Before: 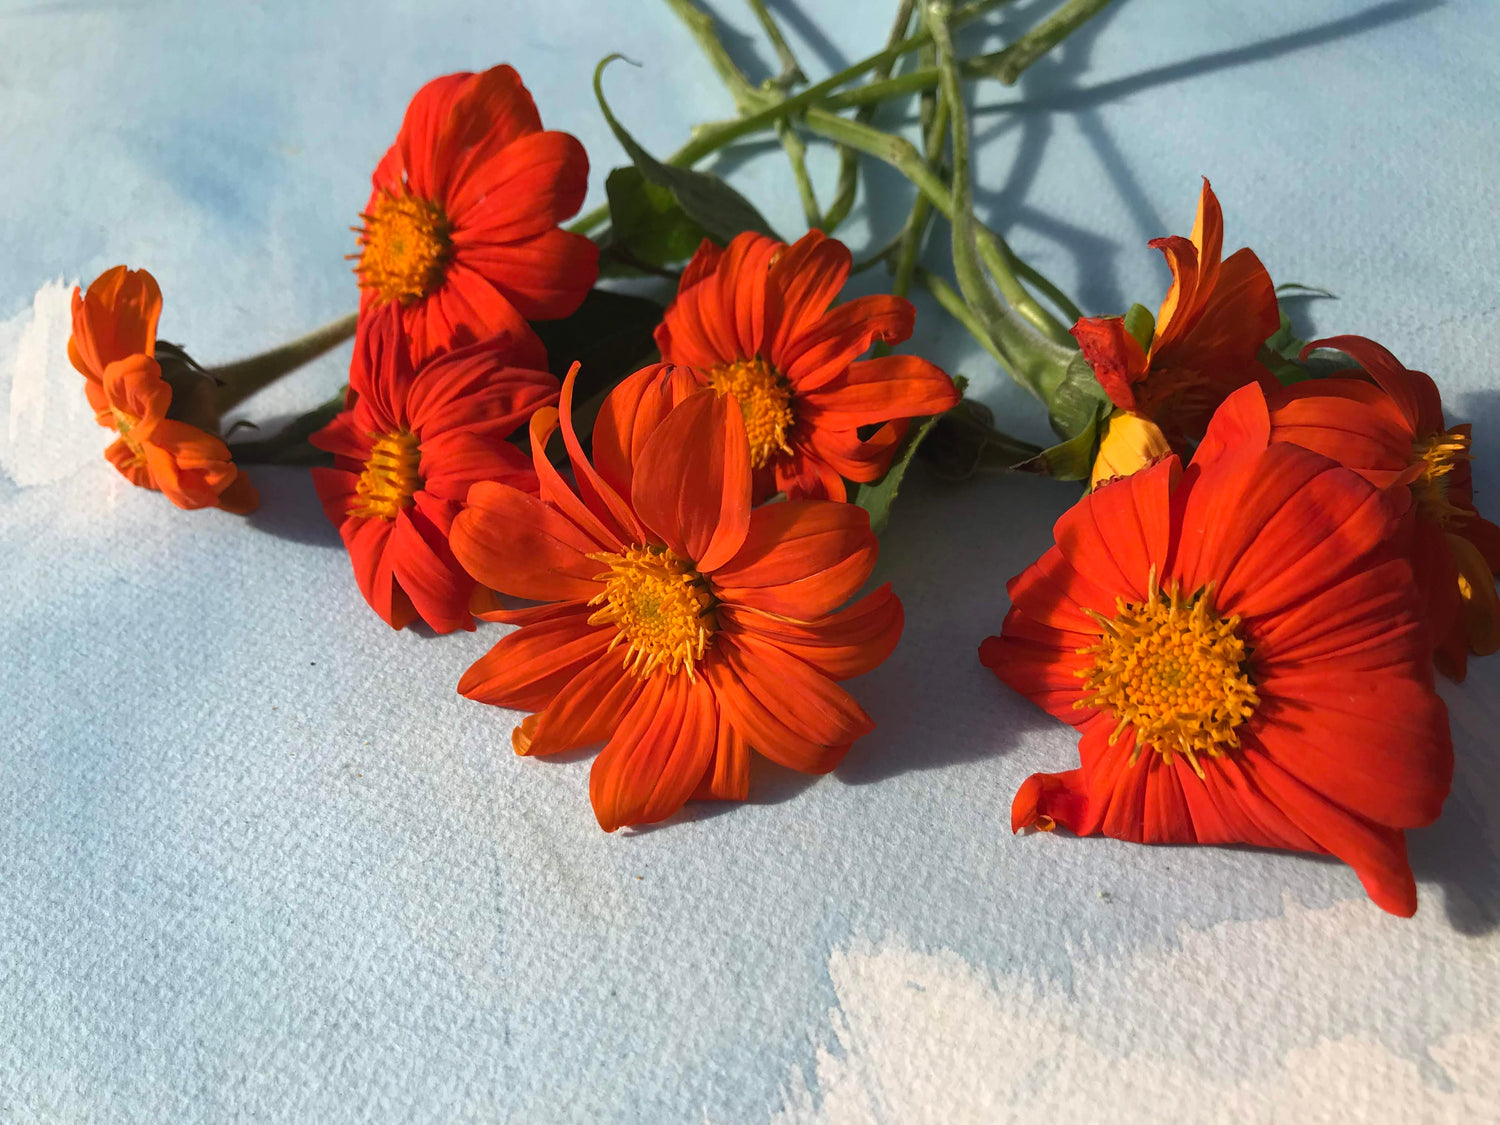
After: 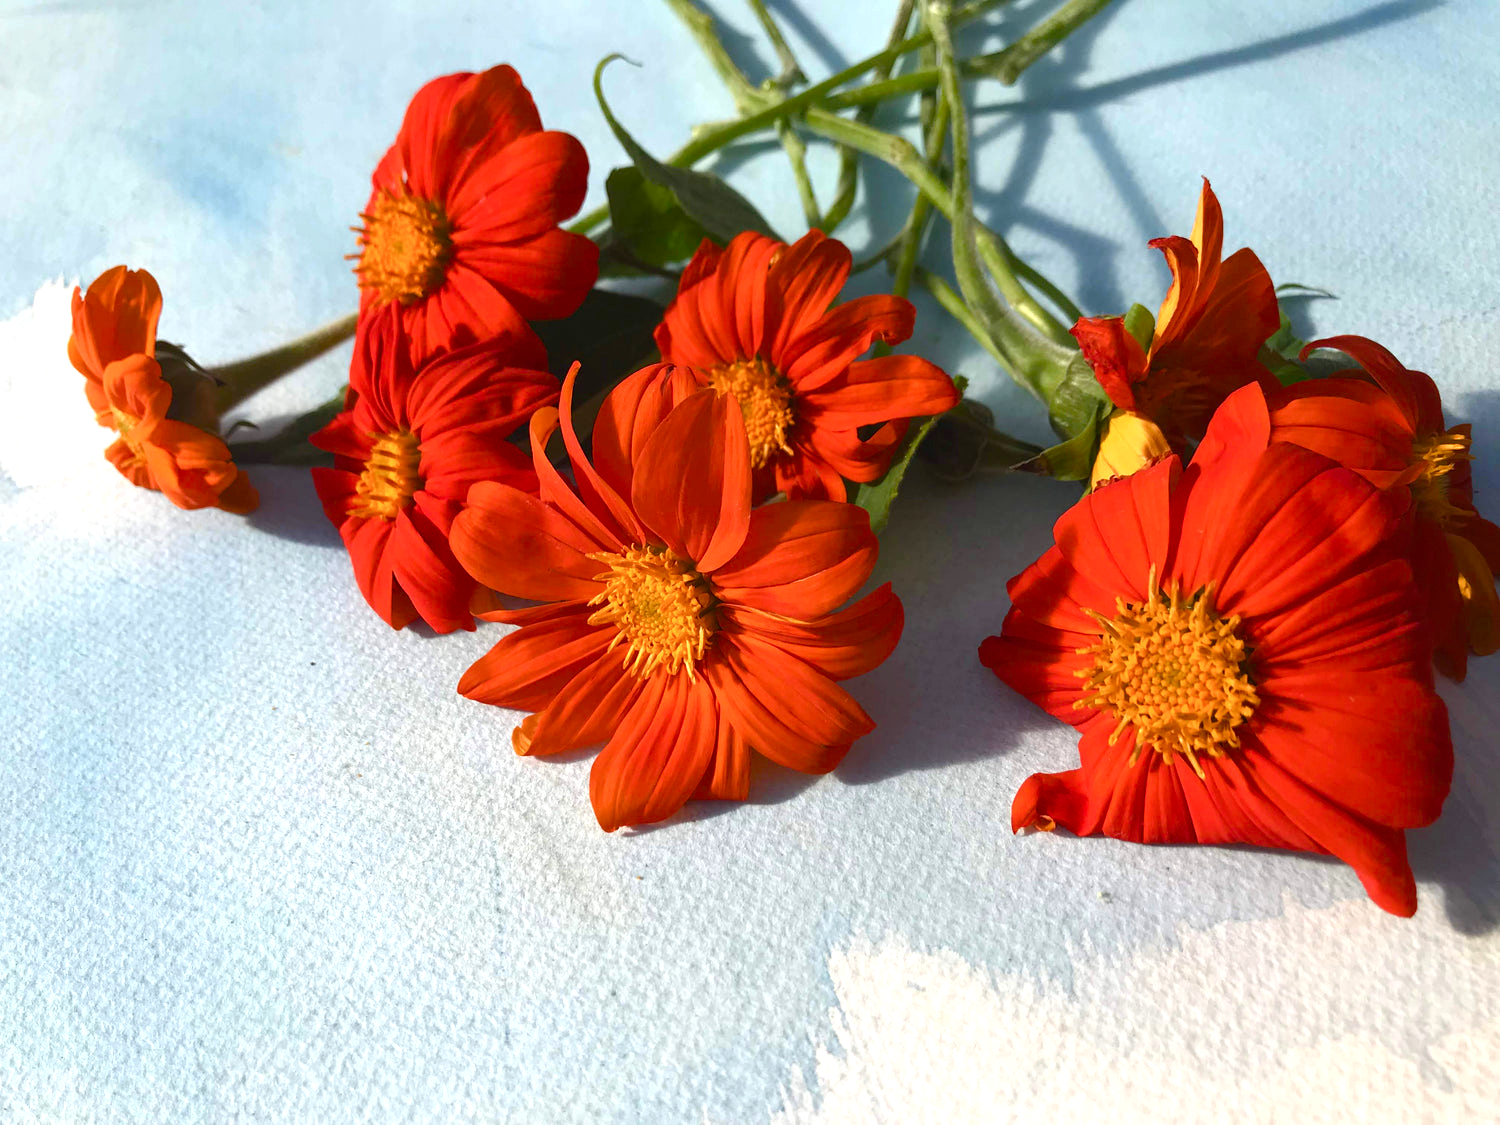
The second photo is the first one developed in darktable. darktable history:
tone equalizer: on, module defaults
exposure: black level correction 0, exposure 0.5 EV, compensate highlight preservation false
color zones: curves: ch0 [(0.068, 0.464) (0.25, 0.5) (0.48, 0.508) (0.75, 0.536) (0.886, 0.476) (0.967, 0.456)]; ch1 [(0.066, 0.456) (0.25, 0.5) (0.616, 0.508) (0.746, 0.56) (0.934, 0.444)]
color balance rgb: perceptual saturation grading › global saturation 20%, perceptual saturation grading › highlights -25%, perceptual saturation grading › shadows 25%
contrast brightness saturation: contrast 0.05
